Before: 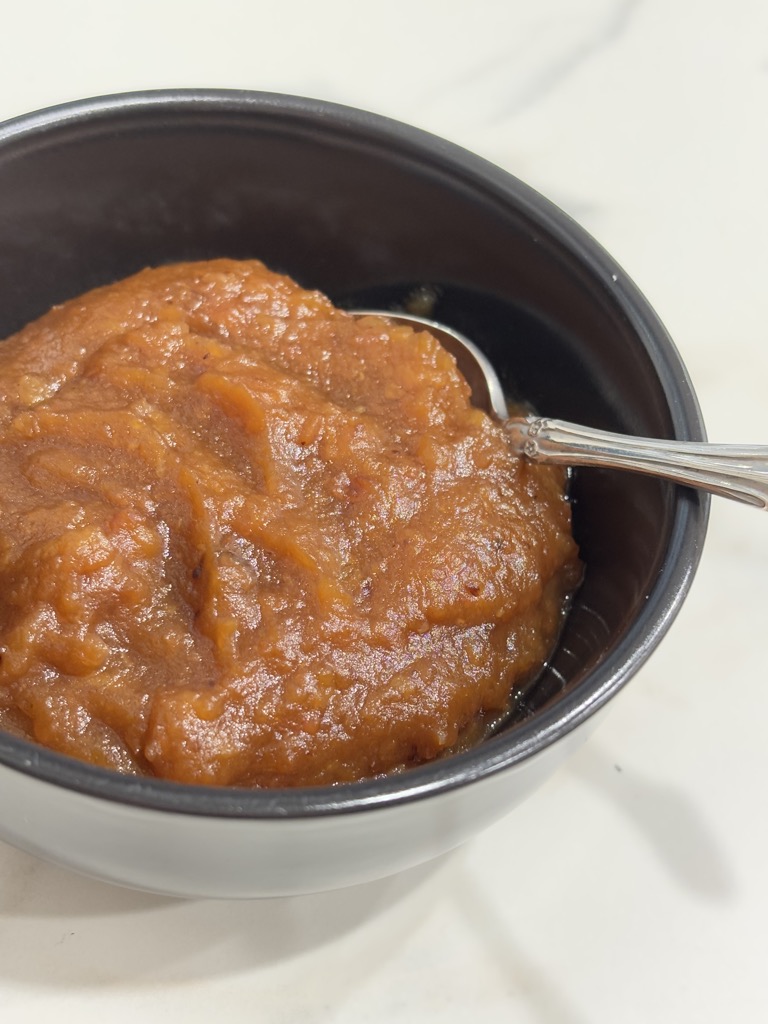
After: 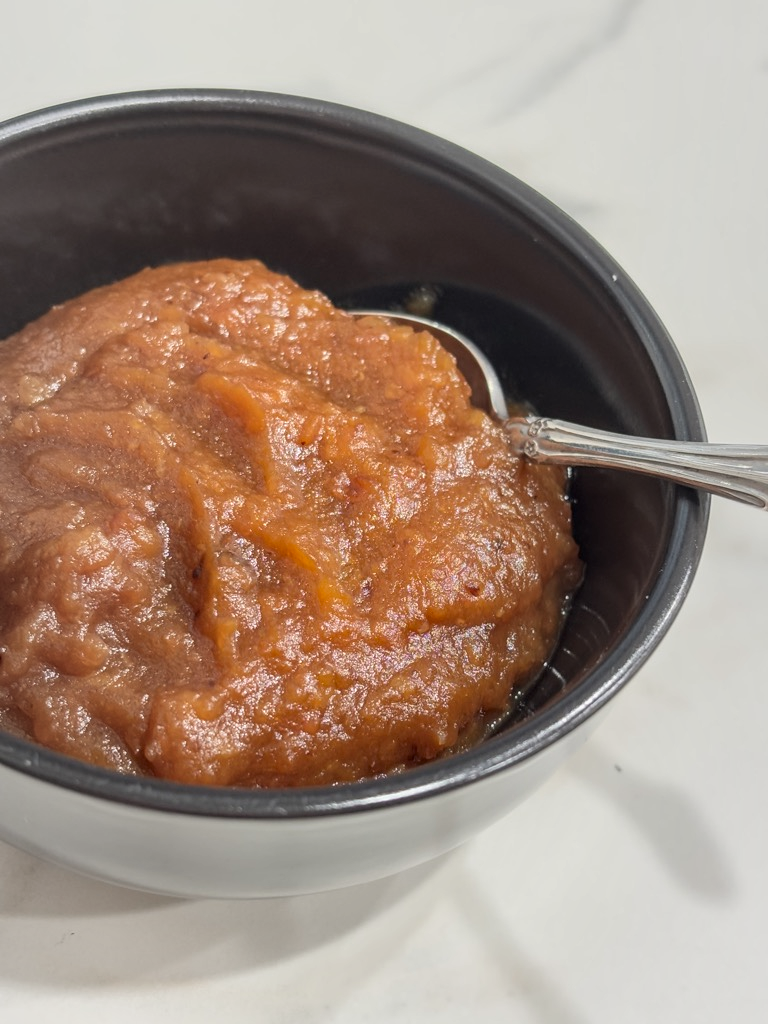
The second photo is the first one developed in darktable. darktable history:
contrast brightness saturation: contrast 0.05
vignetting: fall-off start 18.21%, fall-off radius 137.95%, brightness -0.207, center (-0.078, 0.066), width/height ratio 0.62, shape 0.59
local contrast: on, module defaults
white balance: emerald 1
